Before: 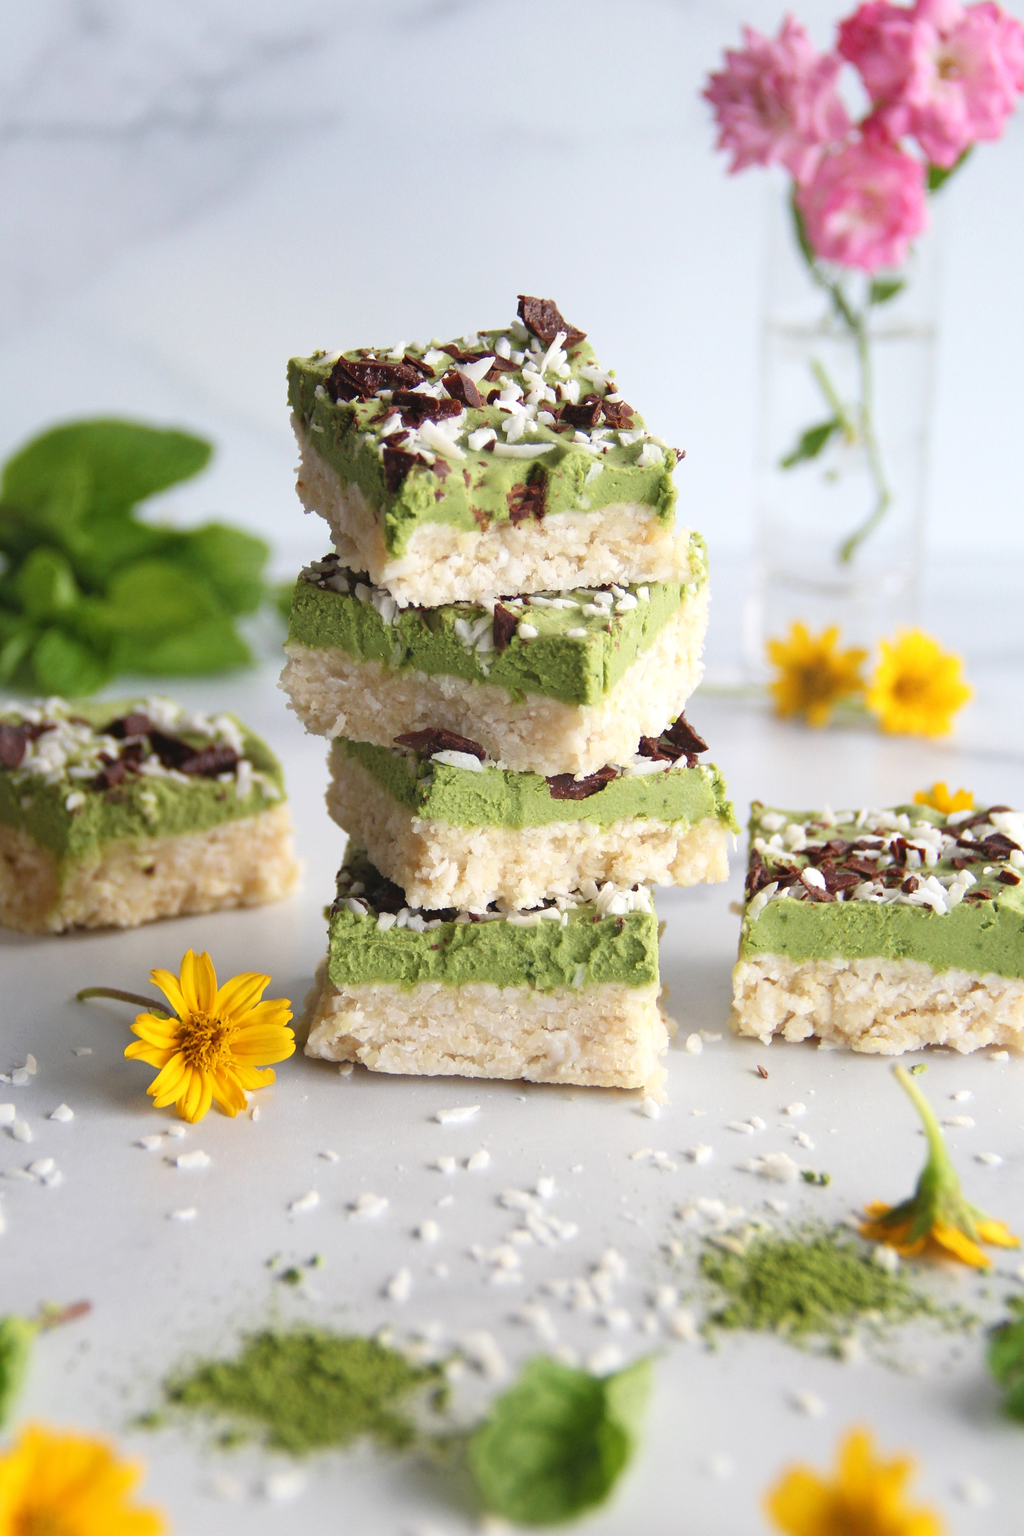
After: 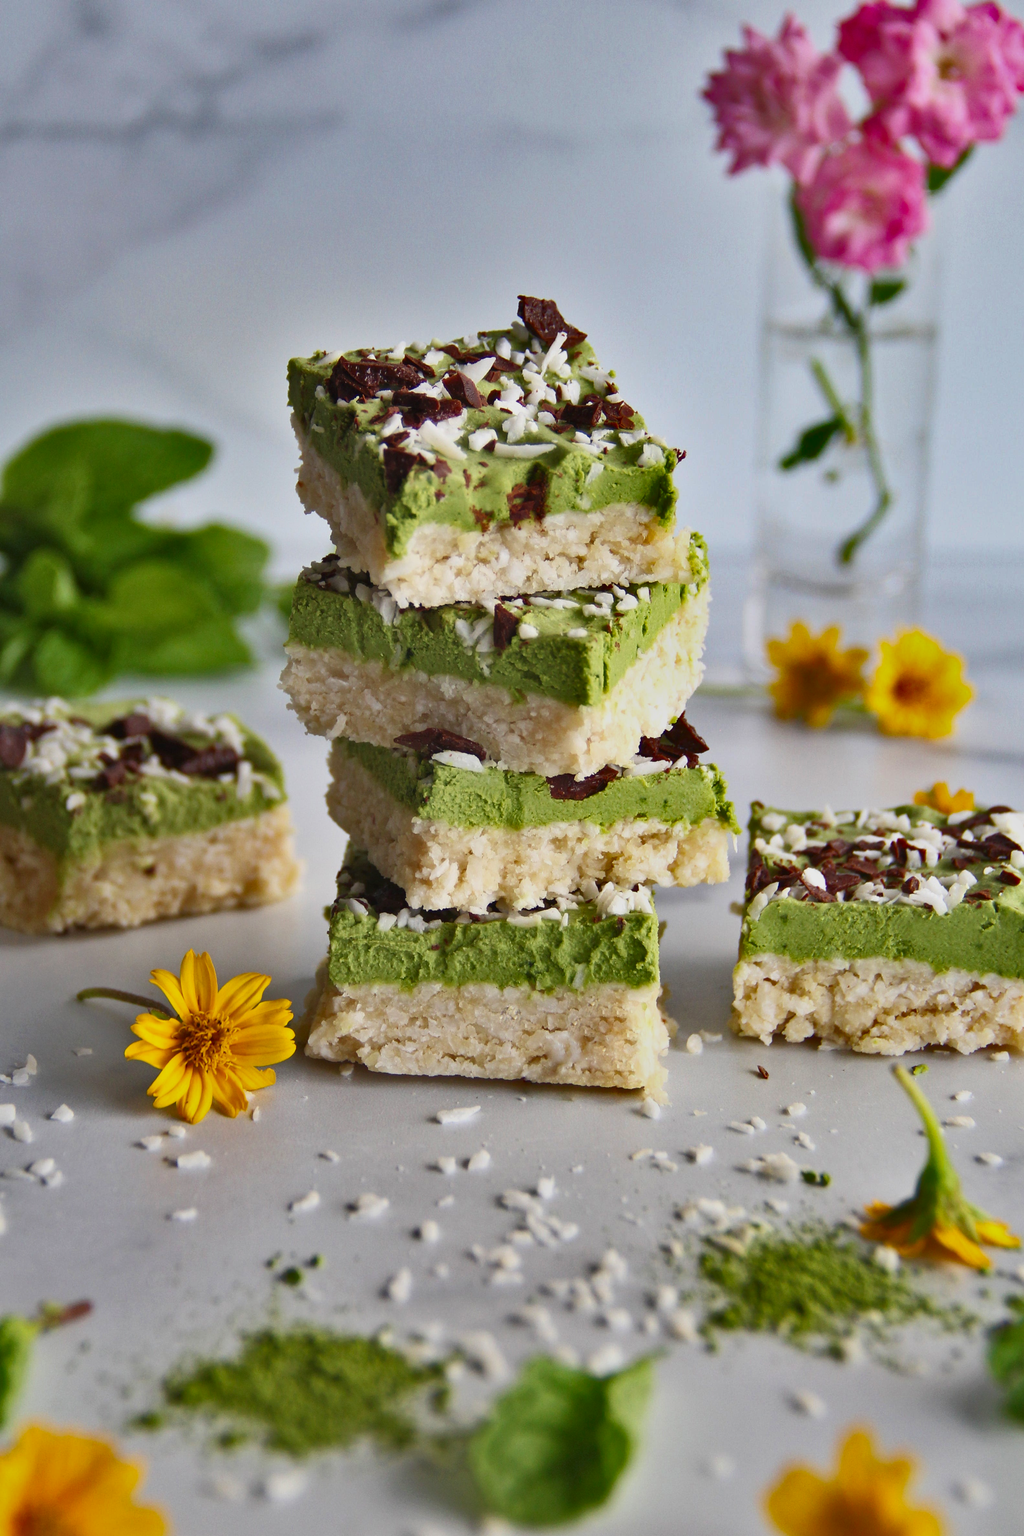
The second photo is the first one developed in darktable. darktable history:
shadows and highlights: radius 129.16, shadows 64.91, white point adjustment -10, highlights -54.39, compress 48.42%, highlights color adjustment 100%, soften with gaussian
contrast brightness saturation: contrast 0.15
